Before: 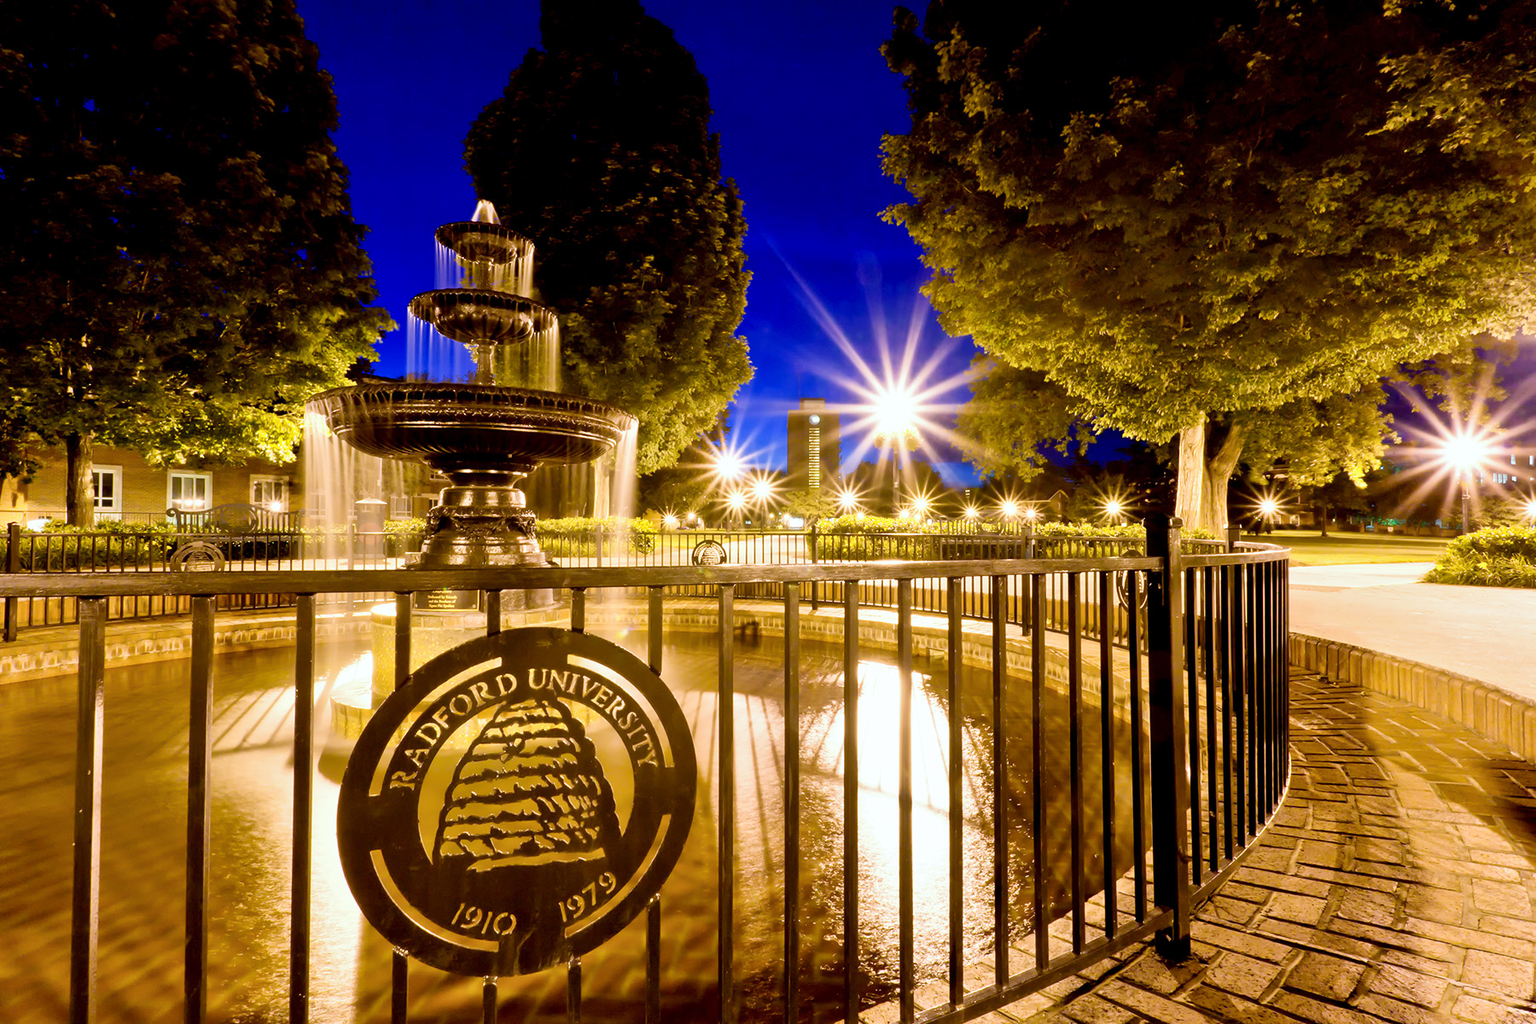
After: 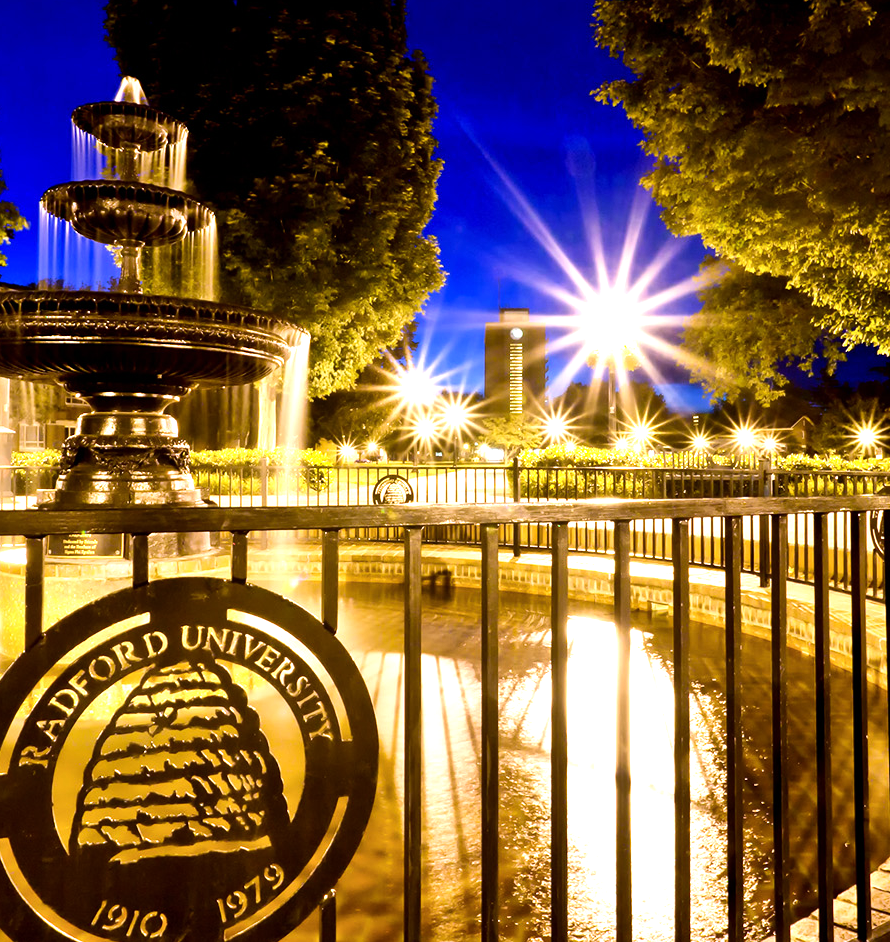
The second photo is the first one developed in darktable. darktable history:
tone equalizer: -8 EV -0.75 EV, -7 EV -0.7 EV, -6 EV -0.6 EV, -5 EV -0.4 EV, -3 EV 0.4 EV, -2 EV 0.6 EV, -1 EV 0.7 EV, +0 EV 0.75 EV, edges refinement/feathering 500, mask exposure compensation -1.57 EV, preserve details no
crop and rotate: angle 0.02°, left 24.353%, top 13.219%, right 26.156%, bottom 8.224%
